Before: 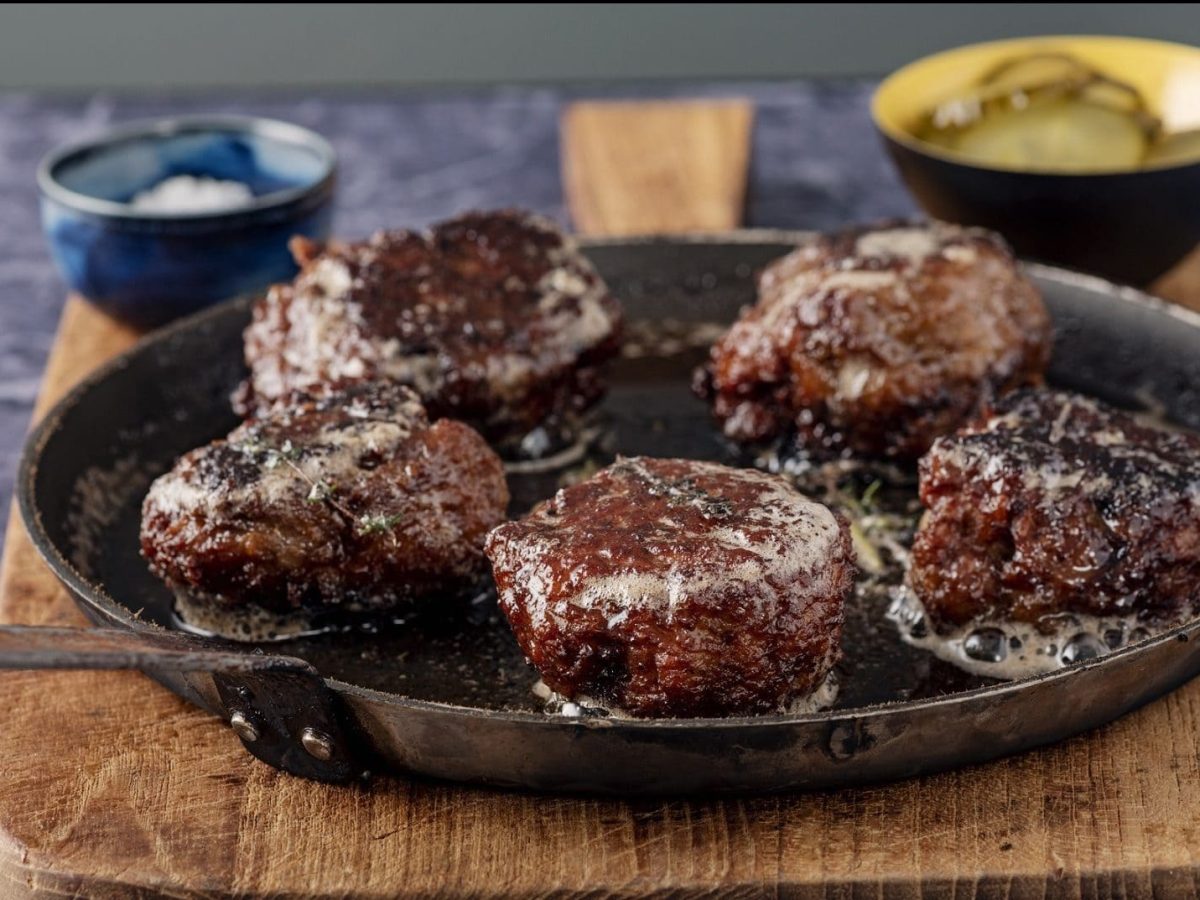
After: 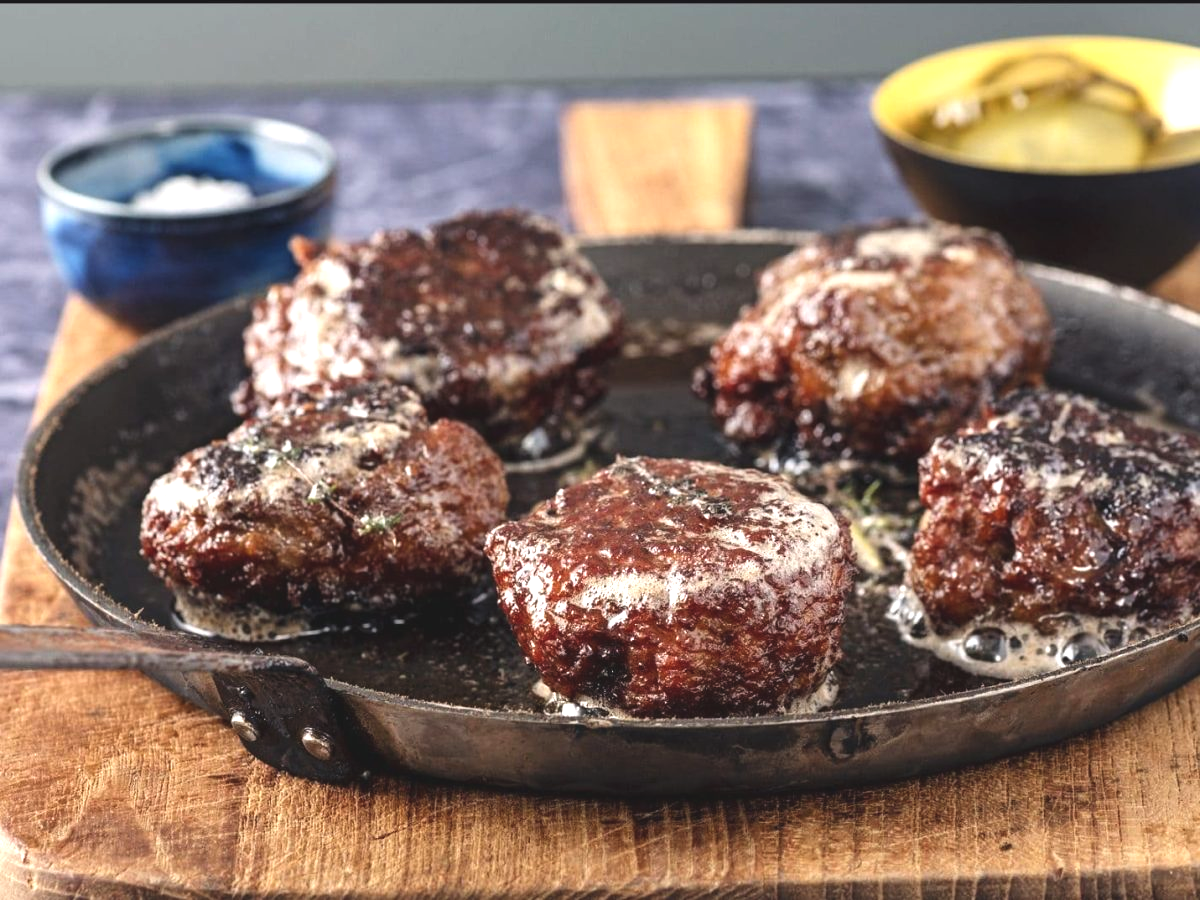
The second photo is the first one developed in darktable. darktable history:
exposure: black level correction -0.005, exposure 1.006 EV, compensate exposure bias true, compensate highlight preservation false
